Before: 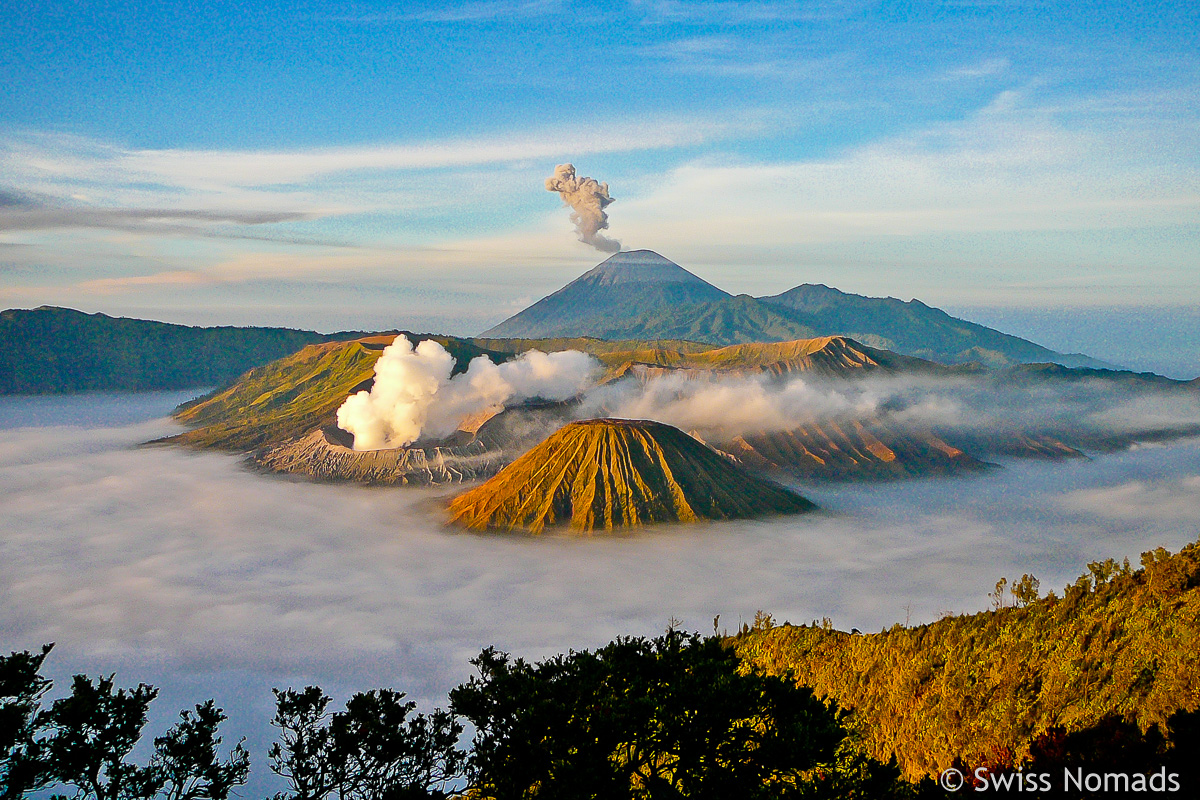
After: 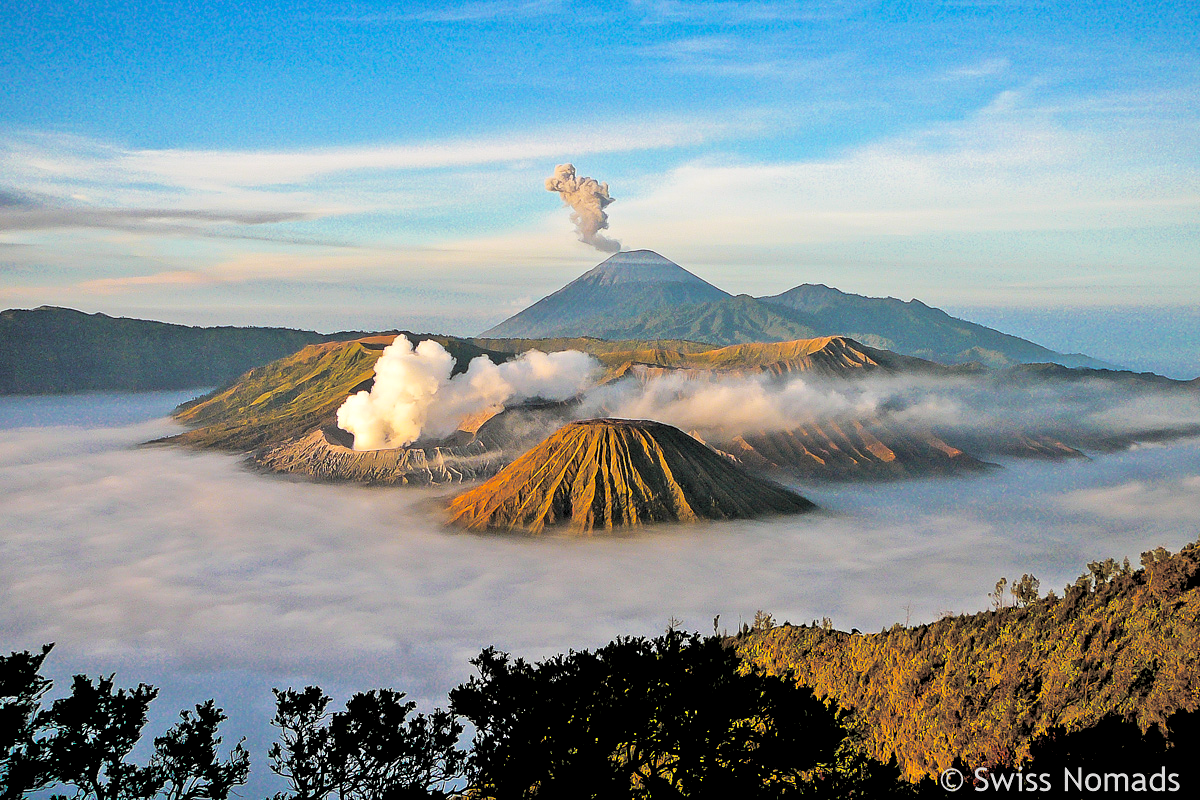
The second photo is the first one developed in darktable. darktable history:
rgb levels: levels [[0.013, 0.434, 0.89], [0, 0.5, 1], [0, 0.5, 1]]
split-toning: shadows › hue 36°, shadows › saturation 0.05, highlights › hue 10.8°, highlights › saturation 0.15, compress 40%
